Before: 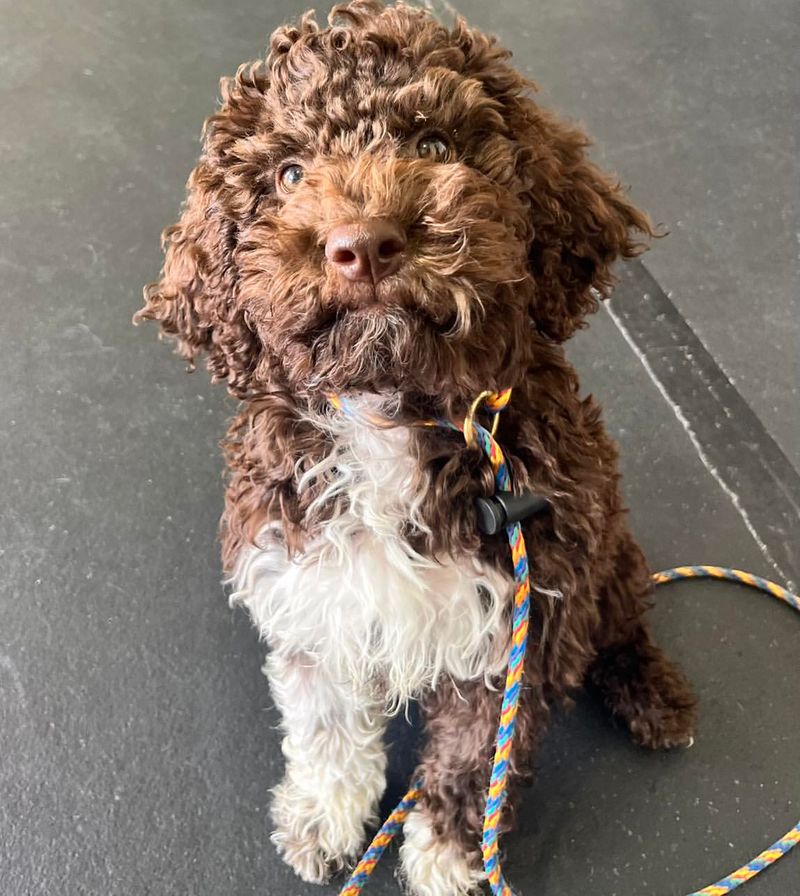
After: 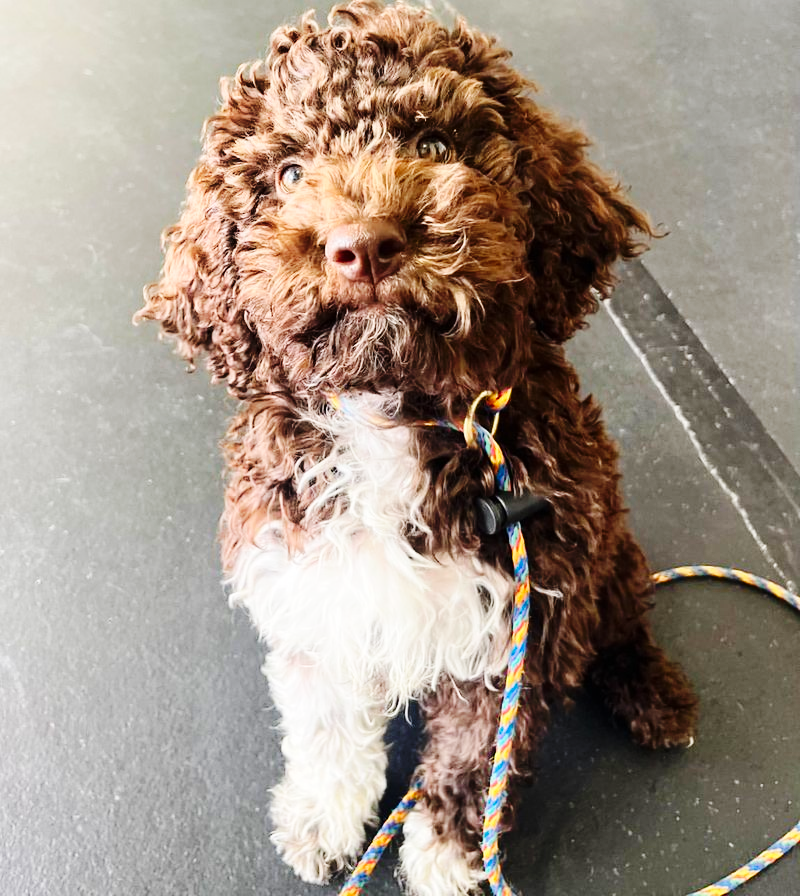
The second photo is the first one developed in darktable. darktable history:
base curve: curves: ch0 [(0, 0) (0.036, 0.025) (0.121, 0.166) (0.206, 0.329) (0.605, 0.79) (1, 1)], exposure shift 0.567, preserve colors none
shadows and highlights: shadows -52.42, highlights 86.93, soften with gaussian
